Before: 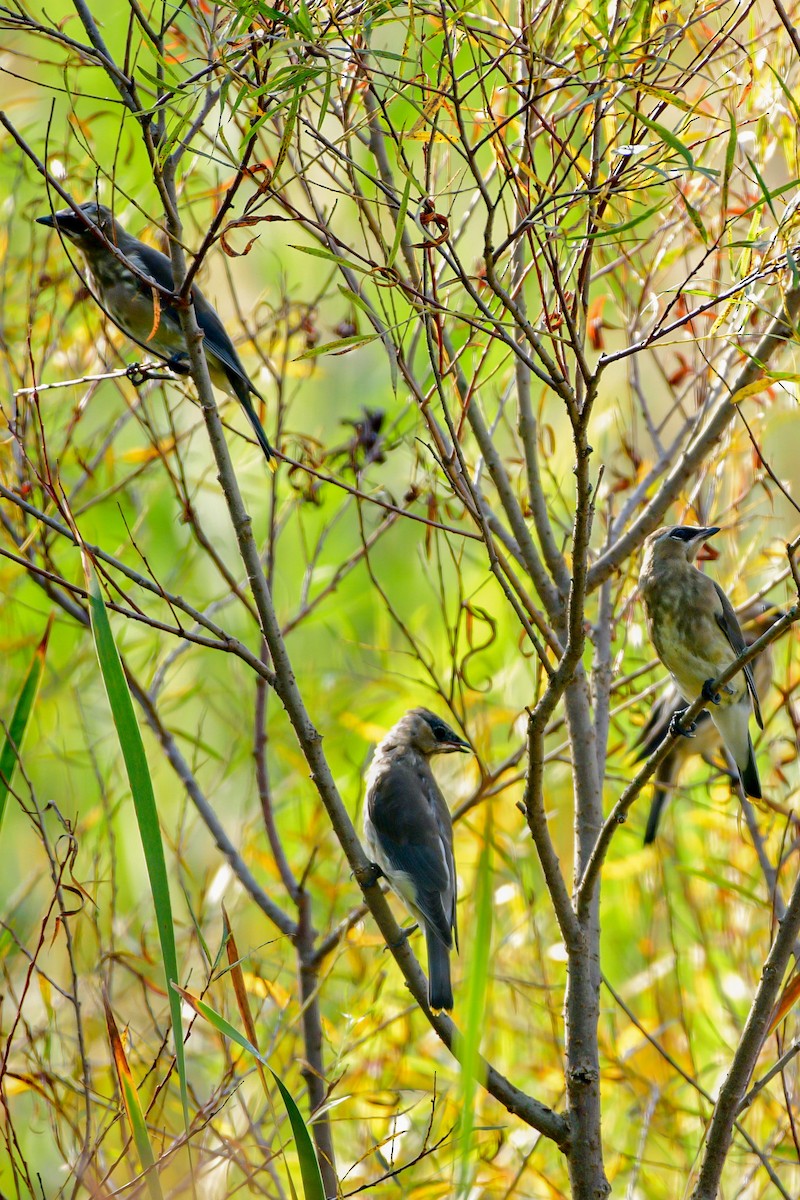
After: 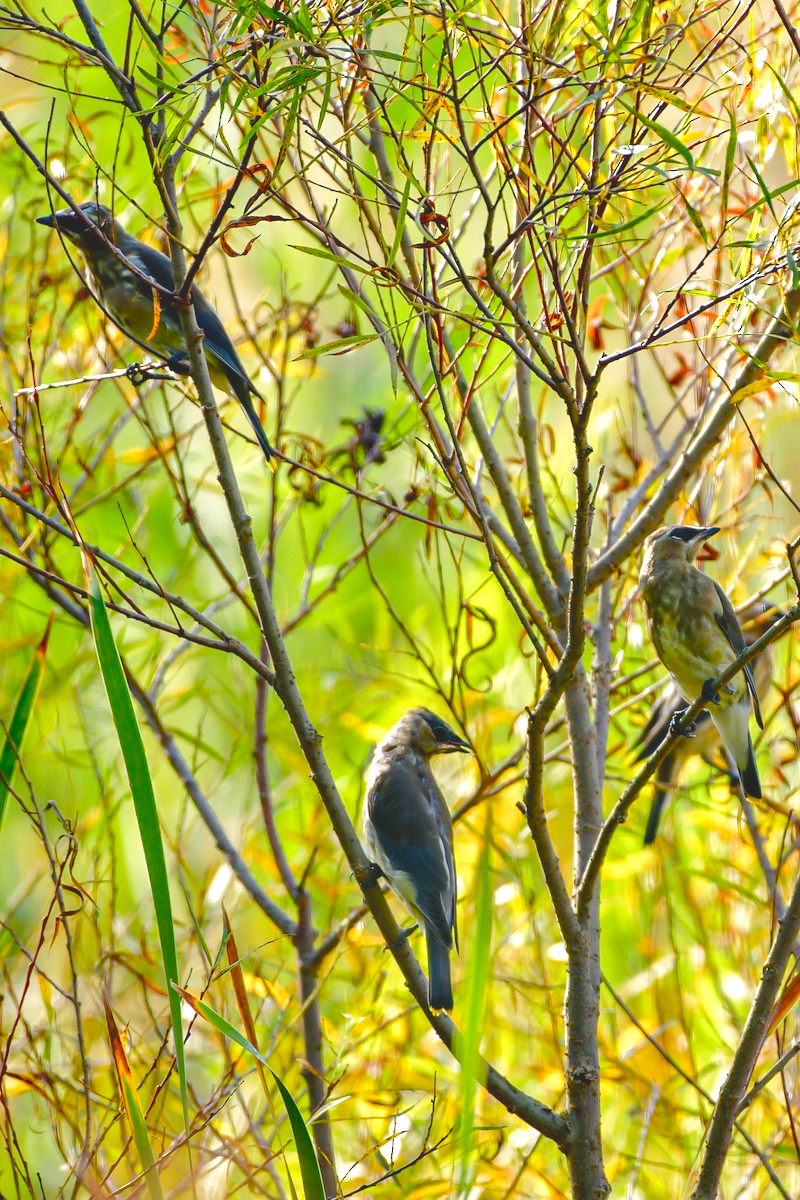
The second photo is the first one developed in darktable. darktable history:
color balance rgb: highlights gain › chroma 0.155%, highlights gain › hue 332.23°, global offset › luminance 1.98%, perceptual saturation grading › global saturation 20%, perceptual saturation grading › highlights -25.069%, perceptual saturation grading › shadows 49.65%, perceptual brilliance grading › global brilliance 2.621%, perceptual brilliance grading › highlights -2.587%, perceptual brilliance grading › shadows 3.354%, global vibrance 24.959%, contrast 10.423%
